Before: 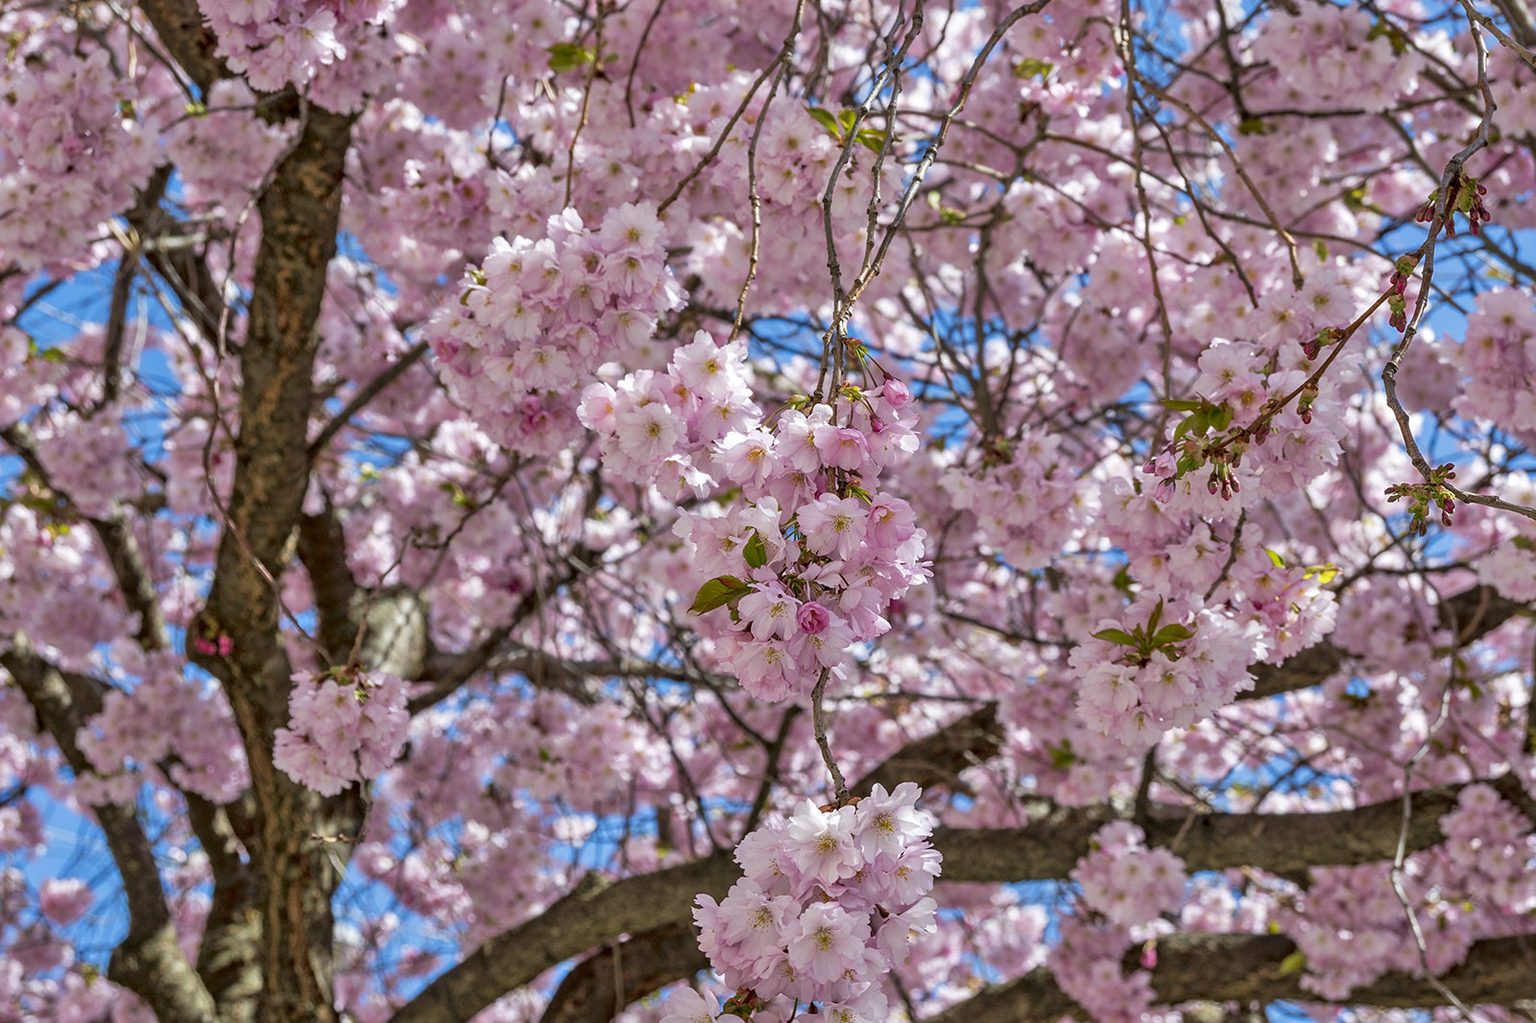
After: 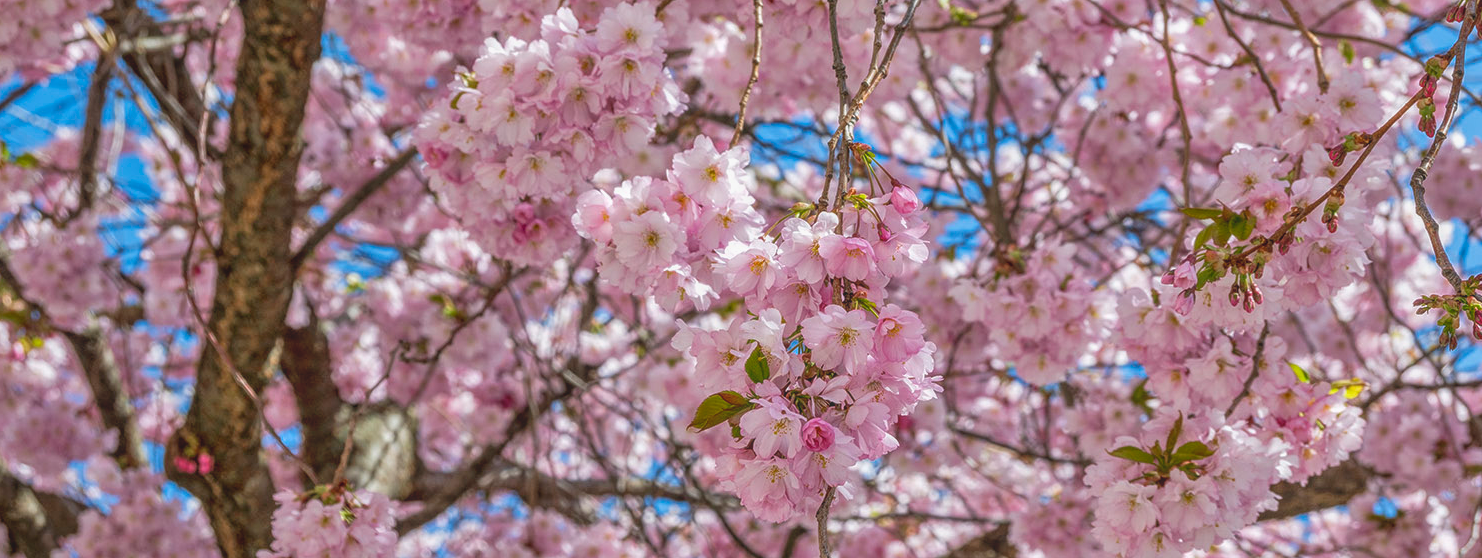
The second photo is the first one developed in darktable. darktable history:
crop: left 1.847%, top 19.671%, right 5.46%, bottom 27.937%
local contrast: highlights 72%, shadows 19%, midtone range 0.197
